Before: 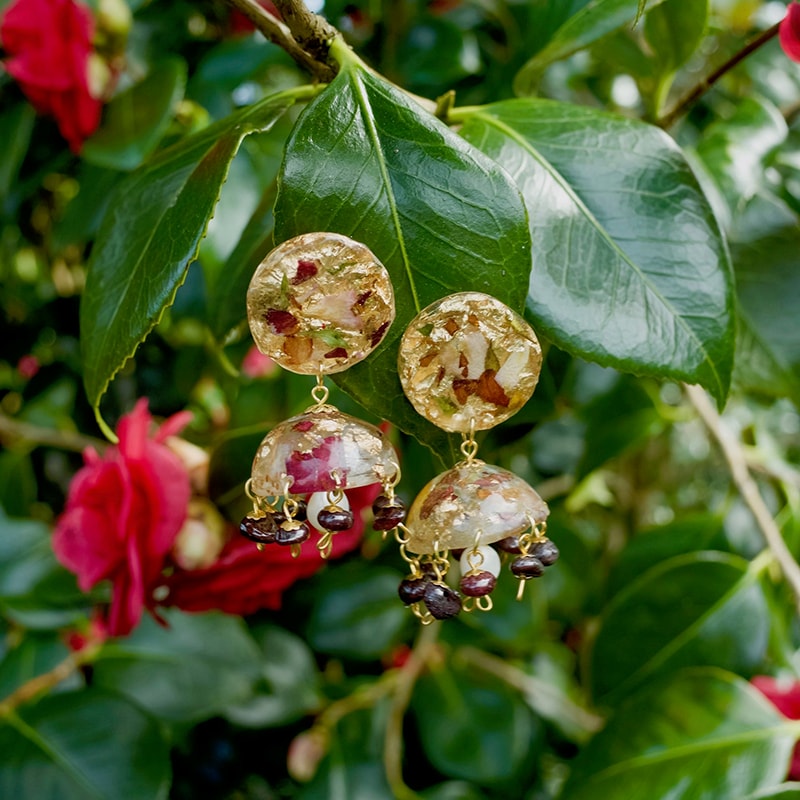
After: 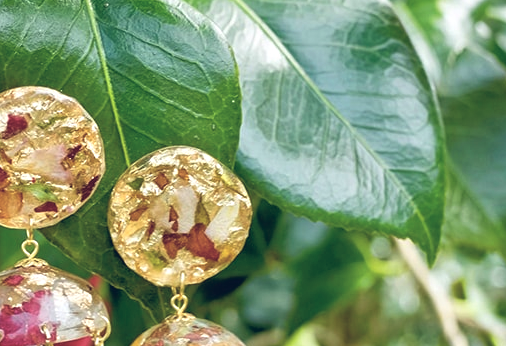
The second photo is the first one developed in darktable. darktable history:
crop: left 36.282%, top 18.266%, right 0.391%, bottom 38.424%
color balance rgb: global offset › luminance 0.433%, global offset › chroma 0.209%, global offset › hue 254.96°, linear chroma grading › global chroma 15.642%, perceptual saturation grading › global saturation -12.11%, global vibrance 6.663%, contrast 12.565%, saturation formula JzAzBz (2021)
tone equalizer: -8 EV 1.04 EV, -7 EV 1.02 EV, -6 EV 1.01 EV, -5 EV 1.04 EV, -4 EV 1.03 EV, -3 EV 0.719 EV, -2 EV 0.497 EV, -1 EV 0.242 EV
